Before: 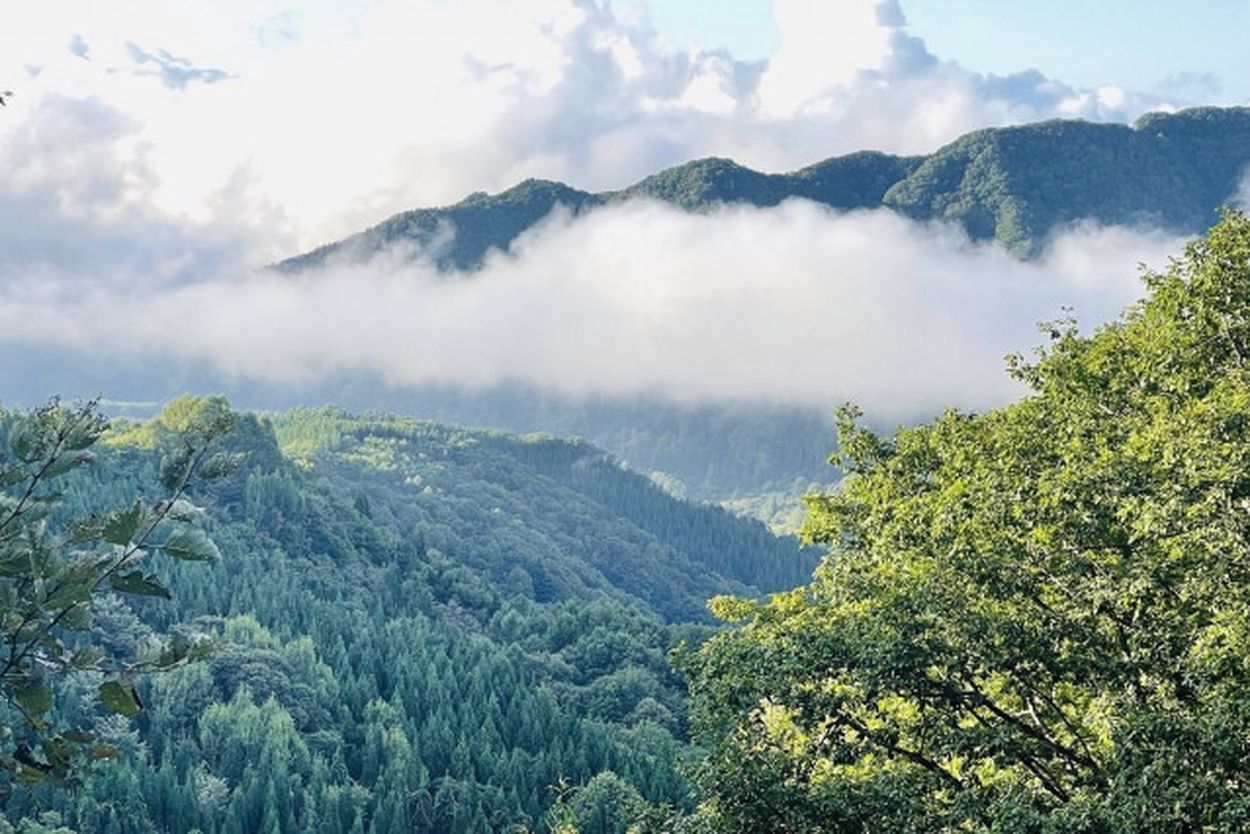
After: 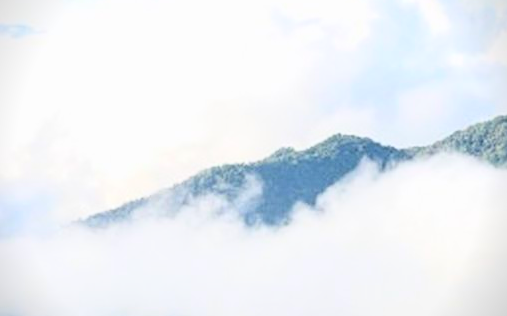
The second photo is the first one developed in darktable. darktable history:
vignetting: fall-off start 92.6%, brightness -0.52, saturation -0.51, center (-0.012, 0)
base curve: curves: ch0 [(0, 0) (0.028, 0.03) (0.121, 0.232) (0.46, 0.748) (0.859, 0.968) (1, 1)]
contrast brightness saturation: contrast 0.07
crop: left 15.452%, top 5.459%, right 43.956%, bottom 56.62%
